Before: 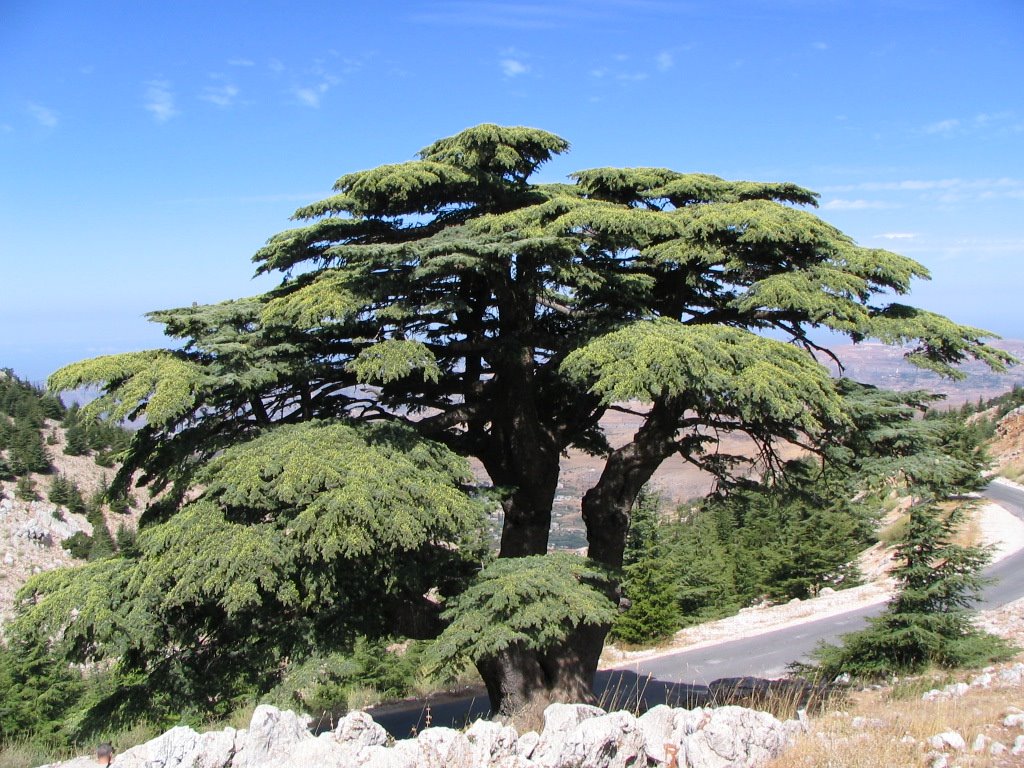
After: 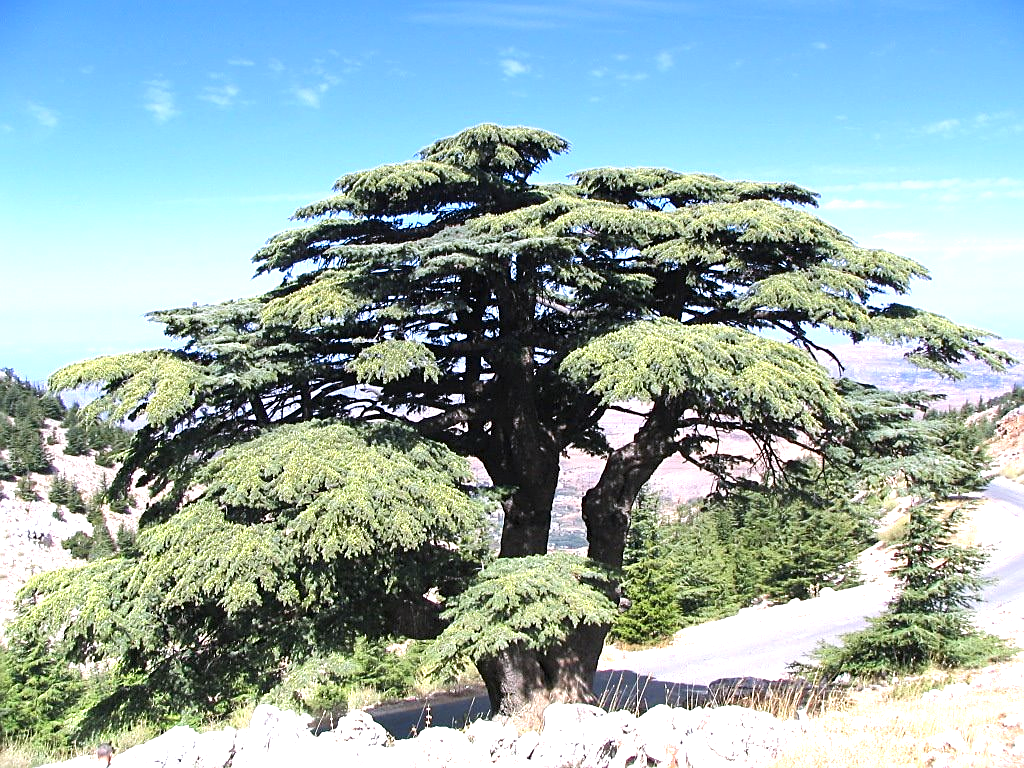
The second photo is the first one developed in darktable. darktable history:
sharpen: on, module defaults
white balance: red 1.009, blue 1.027
levels: levels [0, 0.492, 0.984]
exposure: black level correction 0, exposure 1.2 EV, compensate exposure bias true, compensate highlight preservation false
graduated density: hue 238.83°, saturation 50%
